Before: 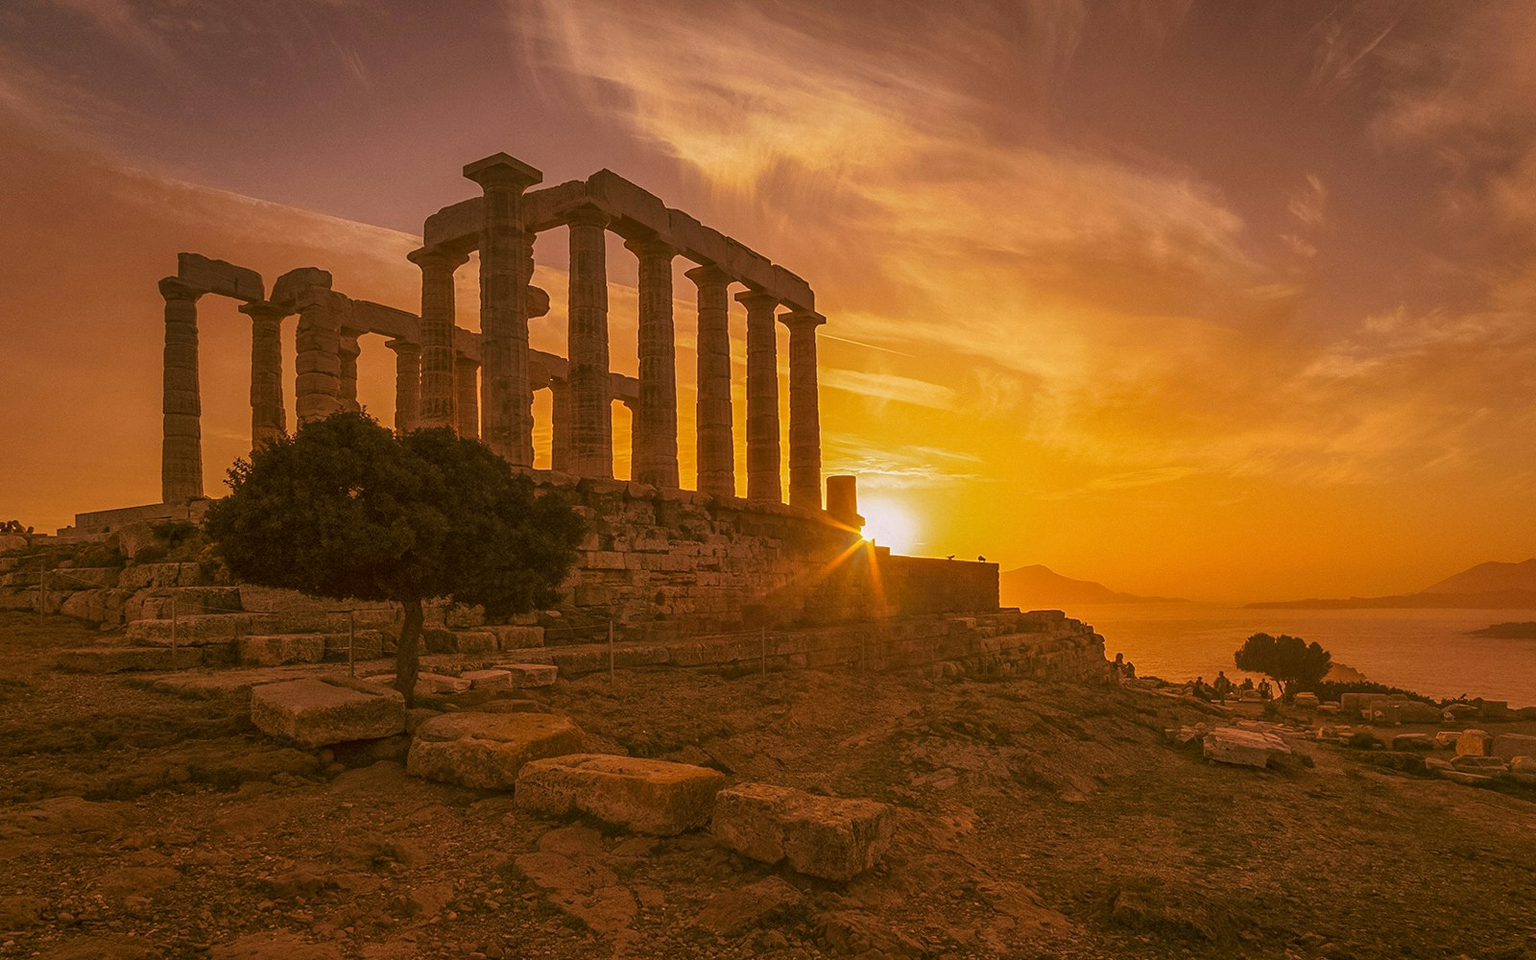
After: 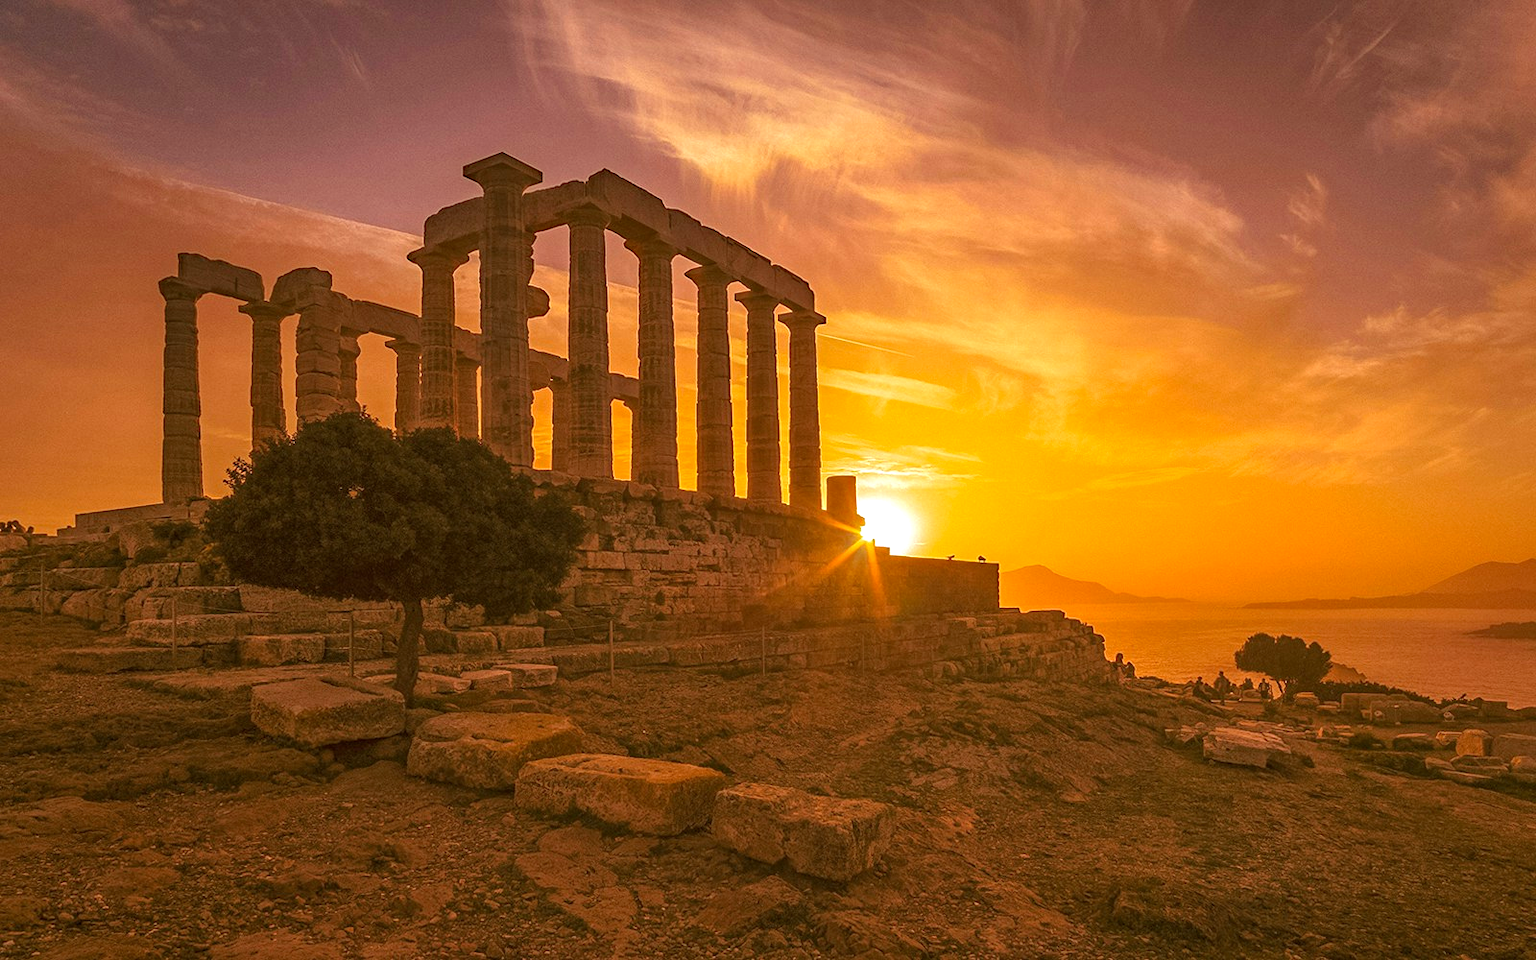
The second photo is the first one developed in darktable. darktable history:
haze removal: strength 0.29, distance 0.25, compatibility mode true, adaptive false
exposure: black level correction 0, exposure 0.5 EV, compensate highlight preservation false
